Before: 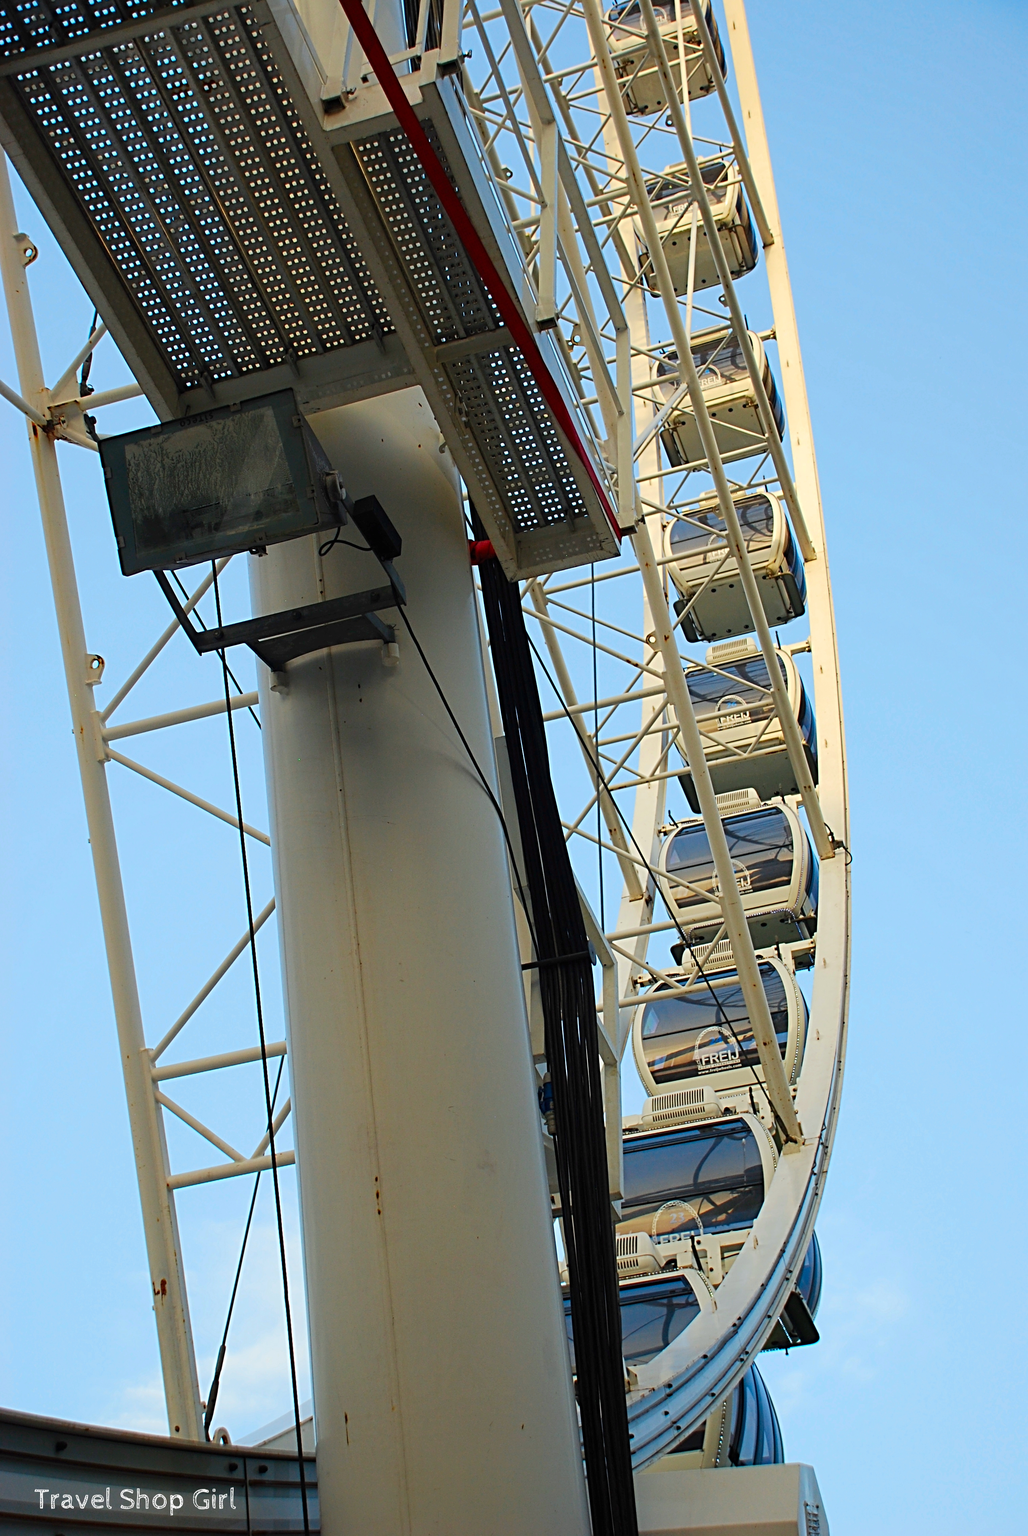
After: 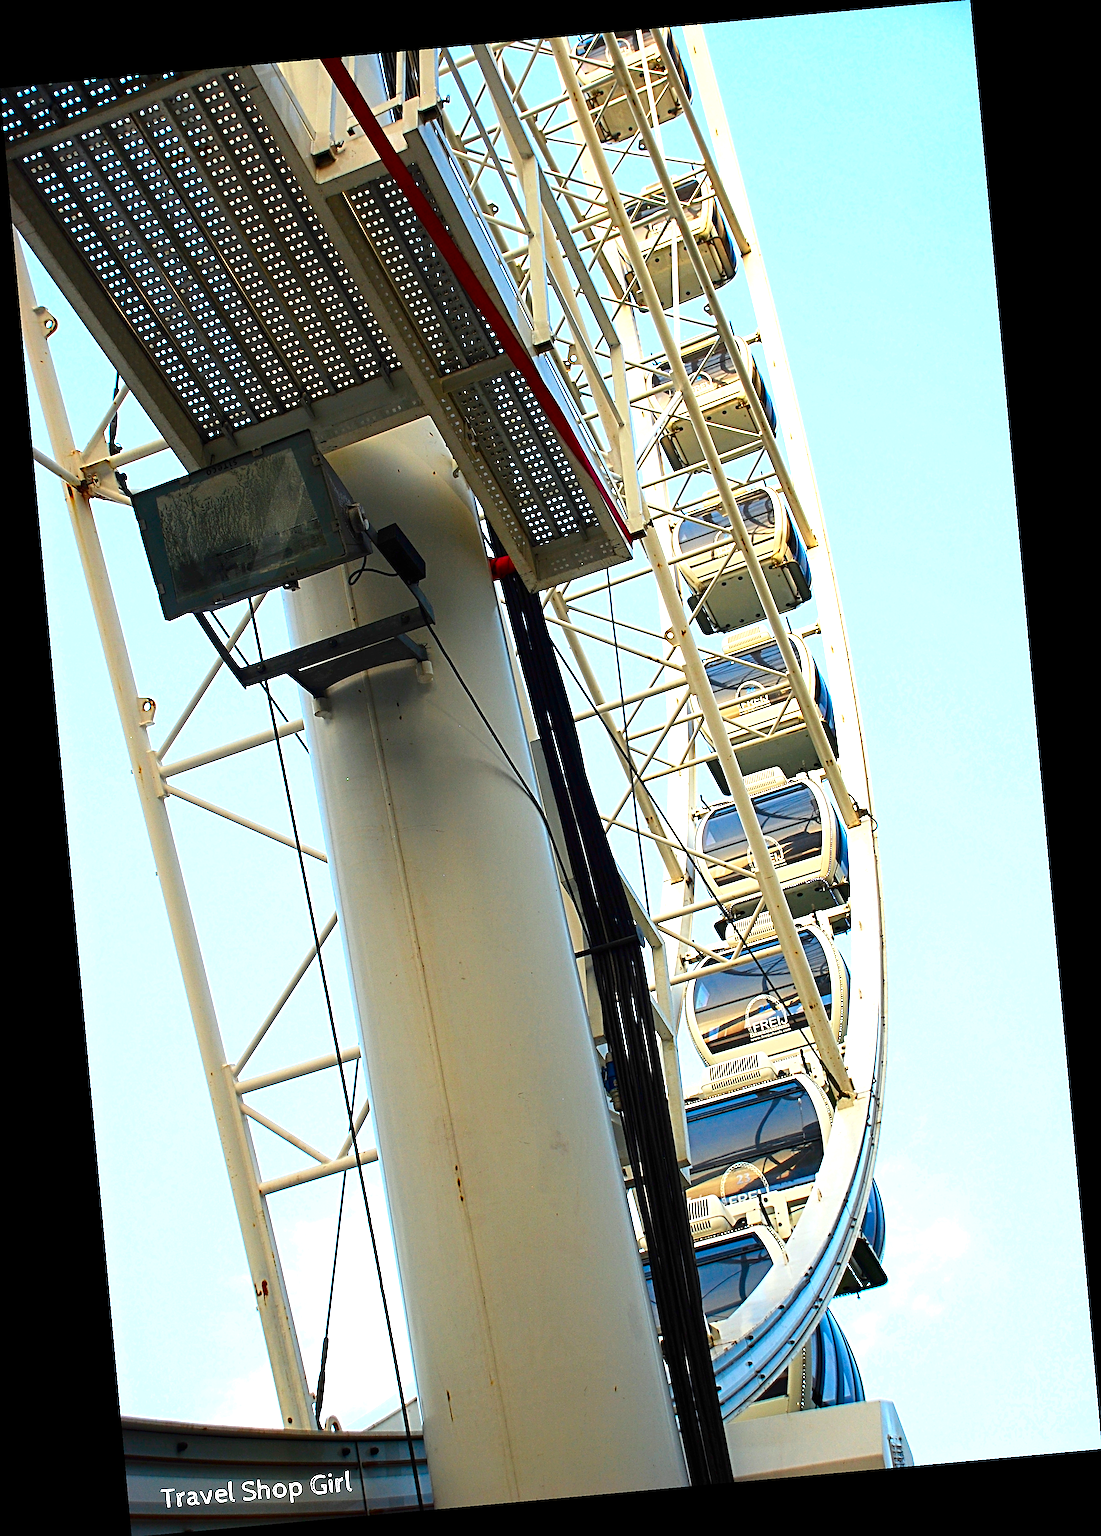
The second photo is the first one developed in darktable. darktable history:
contrast brightness saturation: contrast 0.07, brightness -0.14, saturation 0.11
exposure: exposure 1.089 EV, compensate highlight preservation false
sharpen: on, module defaults
rotate and perspective: rotation -5.2°, automatic cropping off
